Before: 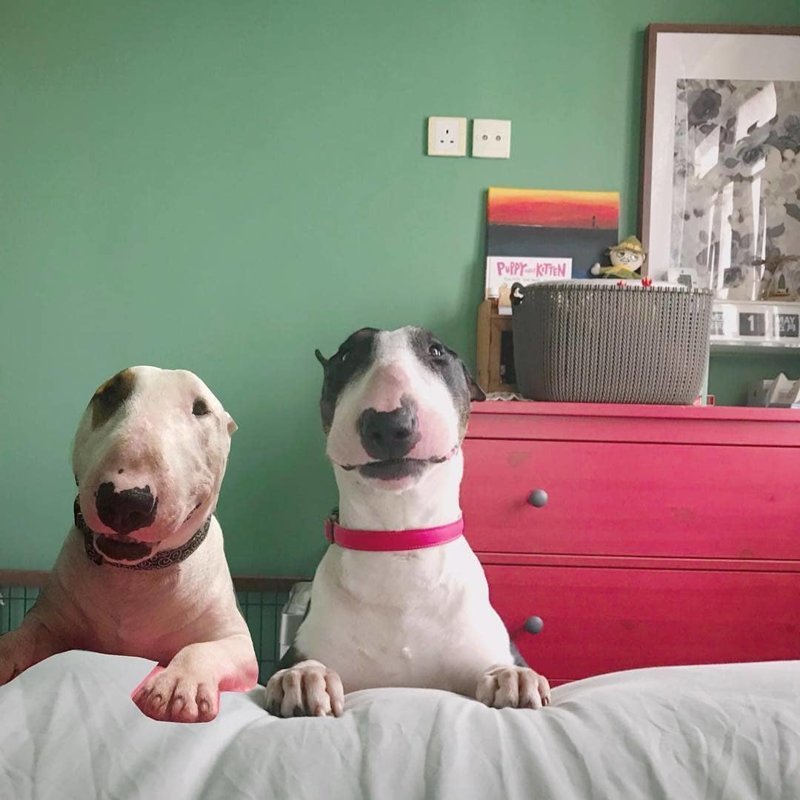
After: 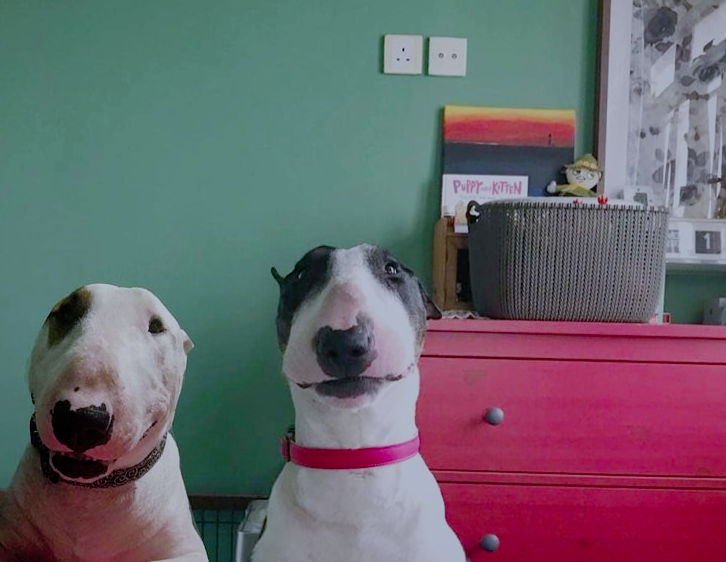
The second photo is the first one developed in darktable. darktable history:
shadows and highlights: on, module defaults
filmic rgb: middle gray luminance 29%, black relative exposure -10.3 EV, white relative exposure 5.5 EV, threshold 6 EV, target black luminance 0%, hardness 3.95, latitude 2.04%, contrast 1.132, highlights saturation mix 5%, shadows ↔ highlights balance 15.11%, add noise in highlights 0, preserve chrominance no, color science v3 (2019), use custom middle-gray values true, iterations of high-quality reconstruction 0, contrast in highlights soft, enable highlight reconstruction true
crop: left 5.596%, top 10.314%, right 3.534%, bottom 19.395%
white balance: red 0.926, green 1.003, blue 1.133
